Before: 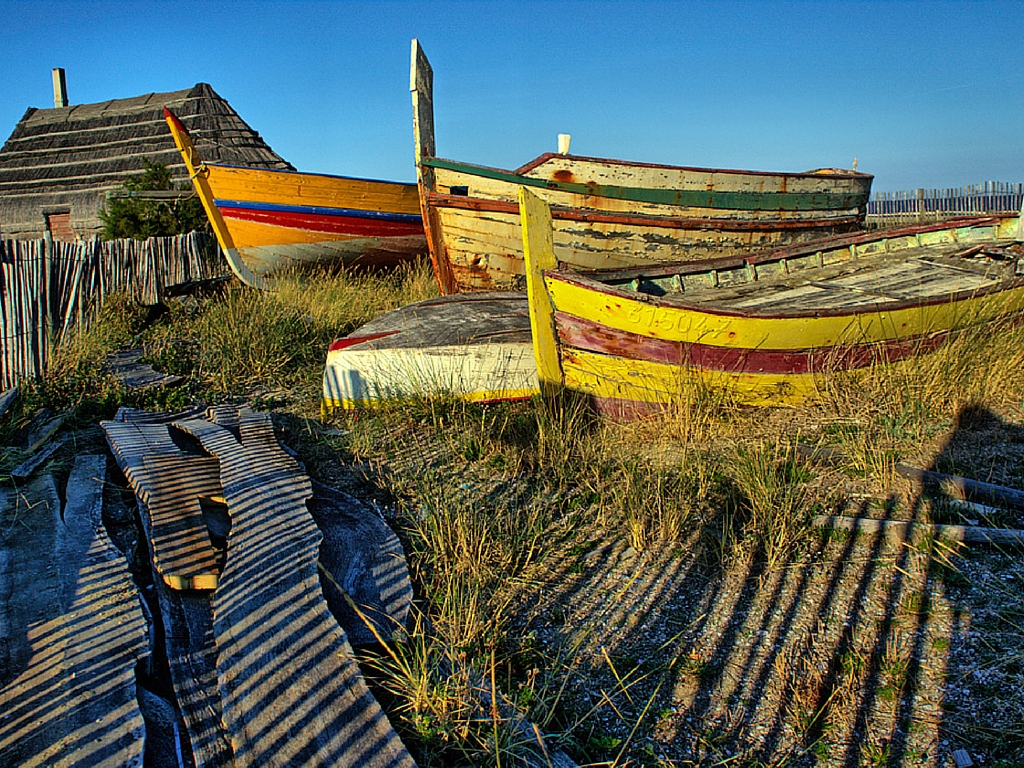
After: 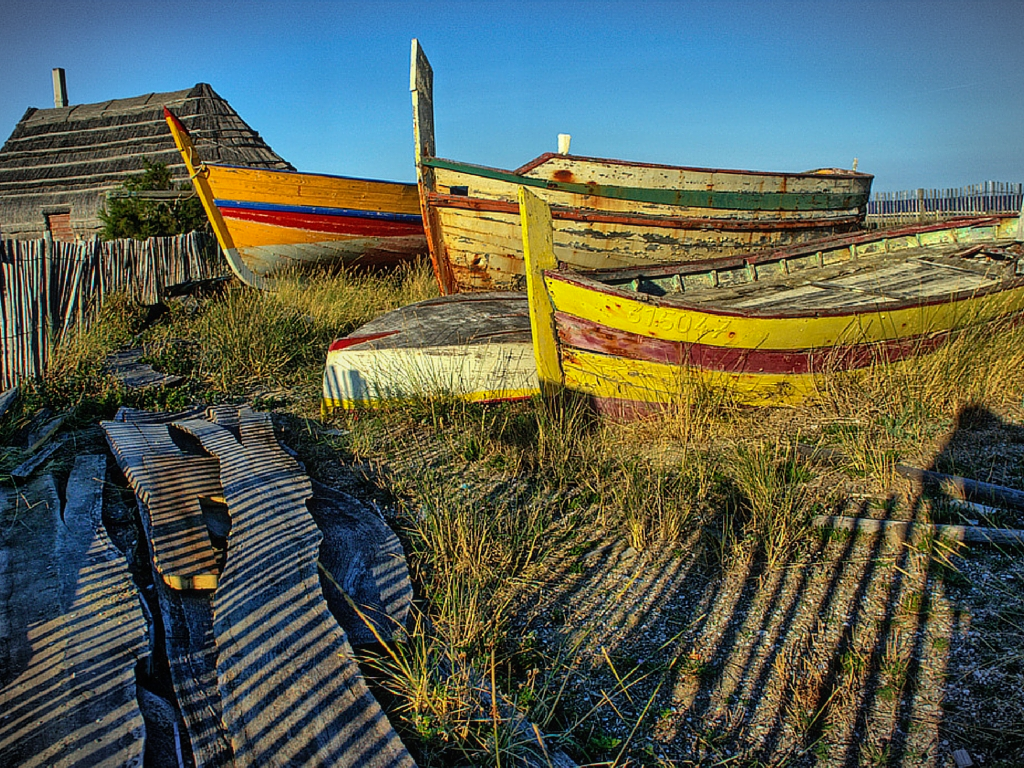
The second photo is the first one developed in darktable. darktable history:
vignetting: fall-off start 100.99%, width/height ratio 1.306
local contrast: detail 110%
